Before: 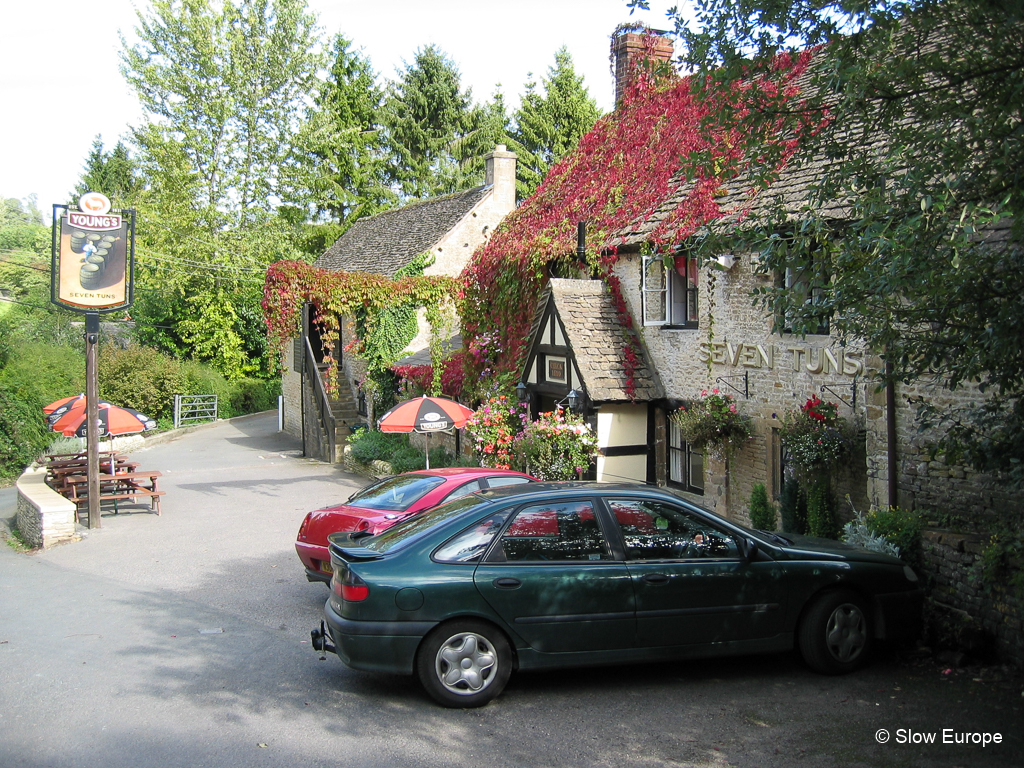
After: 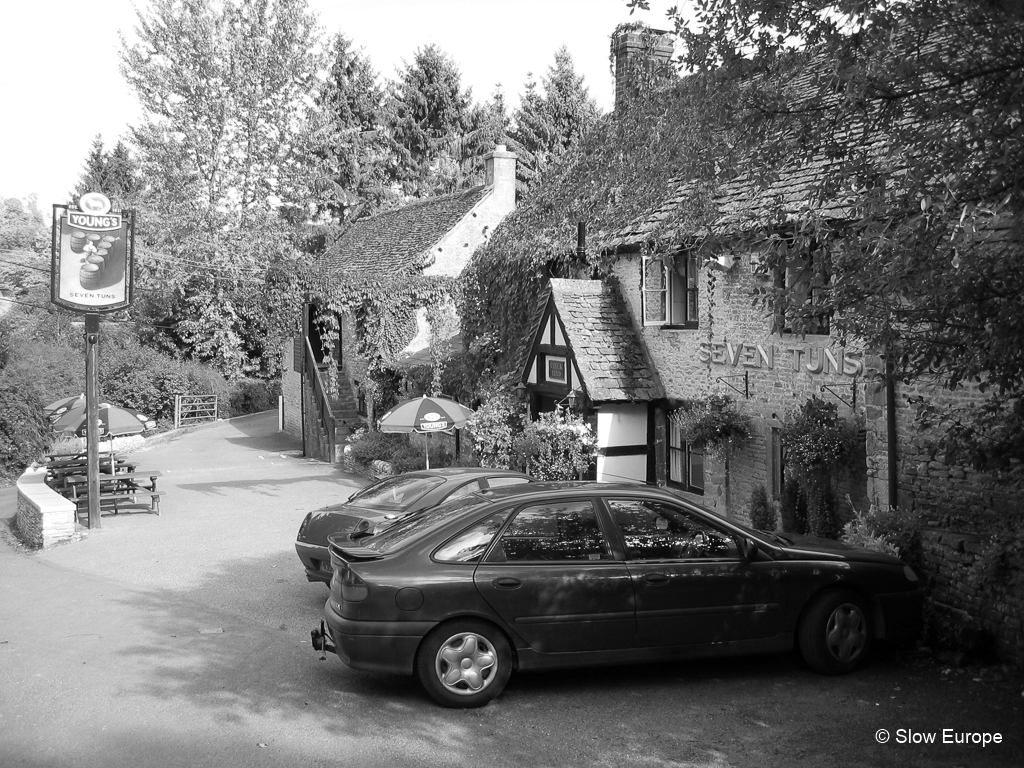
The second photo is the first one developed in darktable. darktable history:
exposure: exposure 0.02 EV, compensate highlight preservation false
color balance rgb: perceptual saturation grading › global saturation 30%, global vibrance 20%
base curve: curves: ch0 [(0, 0) (0.472, 0.455) (1, 1)], preserve colors none
monochrome: on, module defaults
